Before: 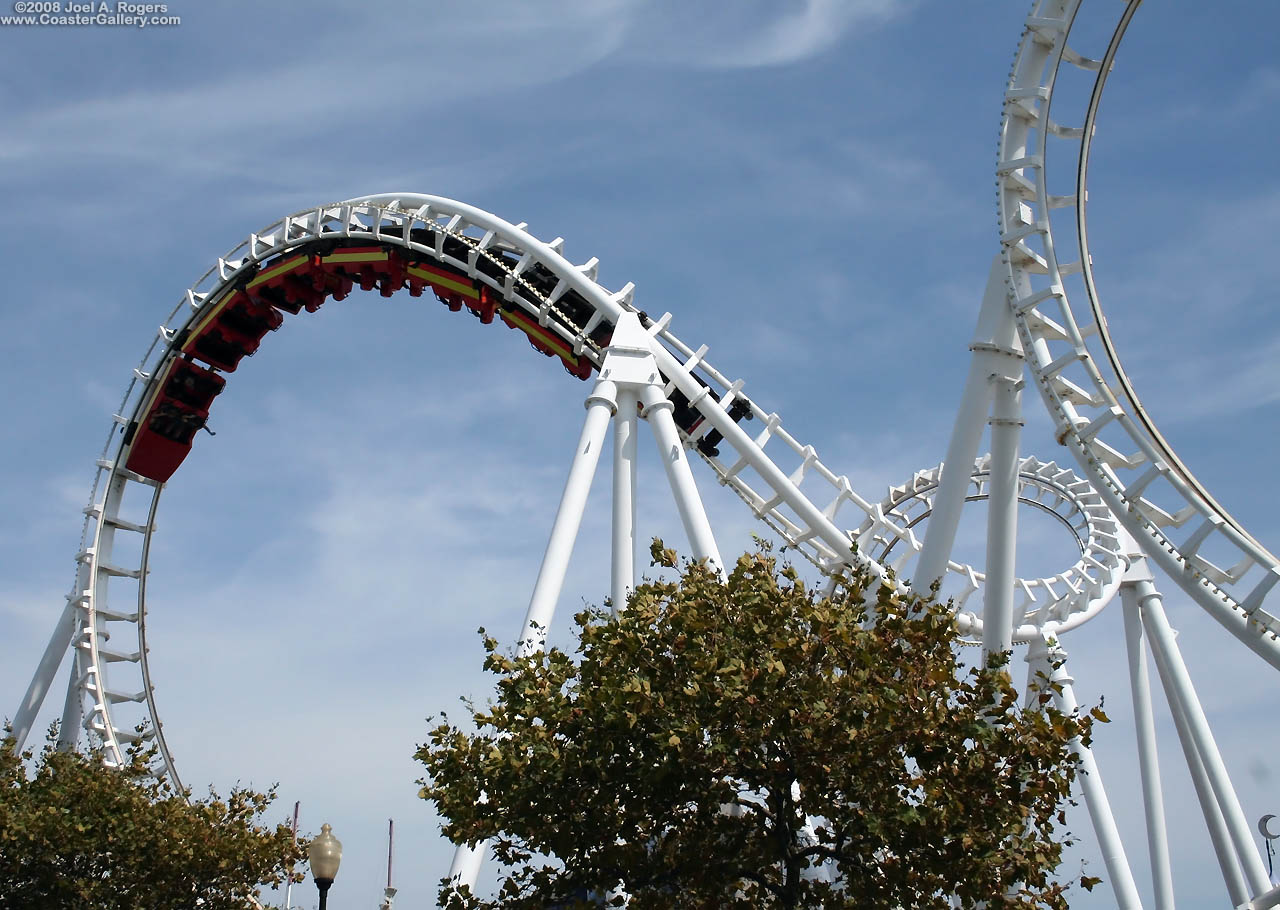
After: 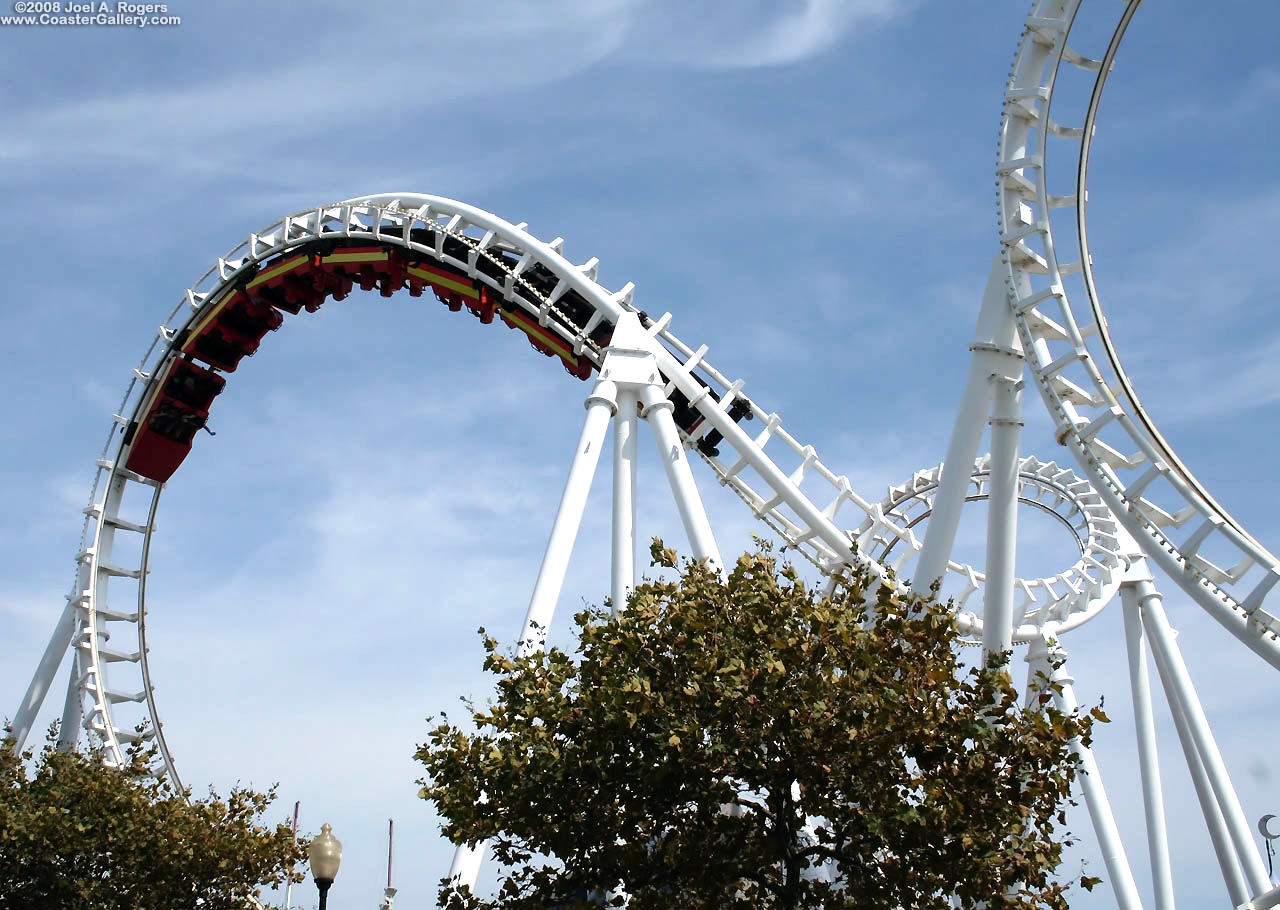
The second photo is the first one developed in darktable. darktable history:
tone equalizer: -8 EV -0.398 EV, -7 EV -0.404 EV, -6 EV -0.328 EV, -5 EV -0.184 EV, -3 EV 0.233 EV, -2 EV 0.352 EV, -1 EV 0.407 EV, +0 EV 0.421 EV
